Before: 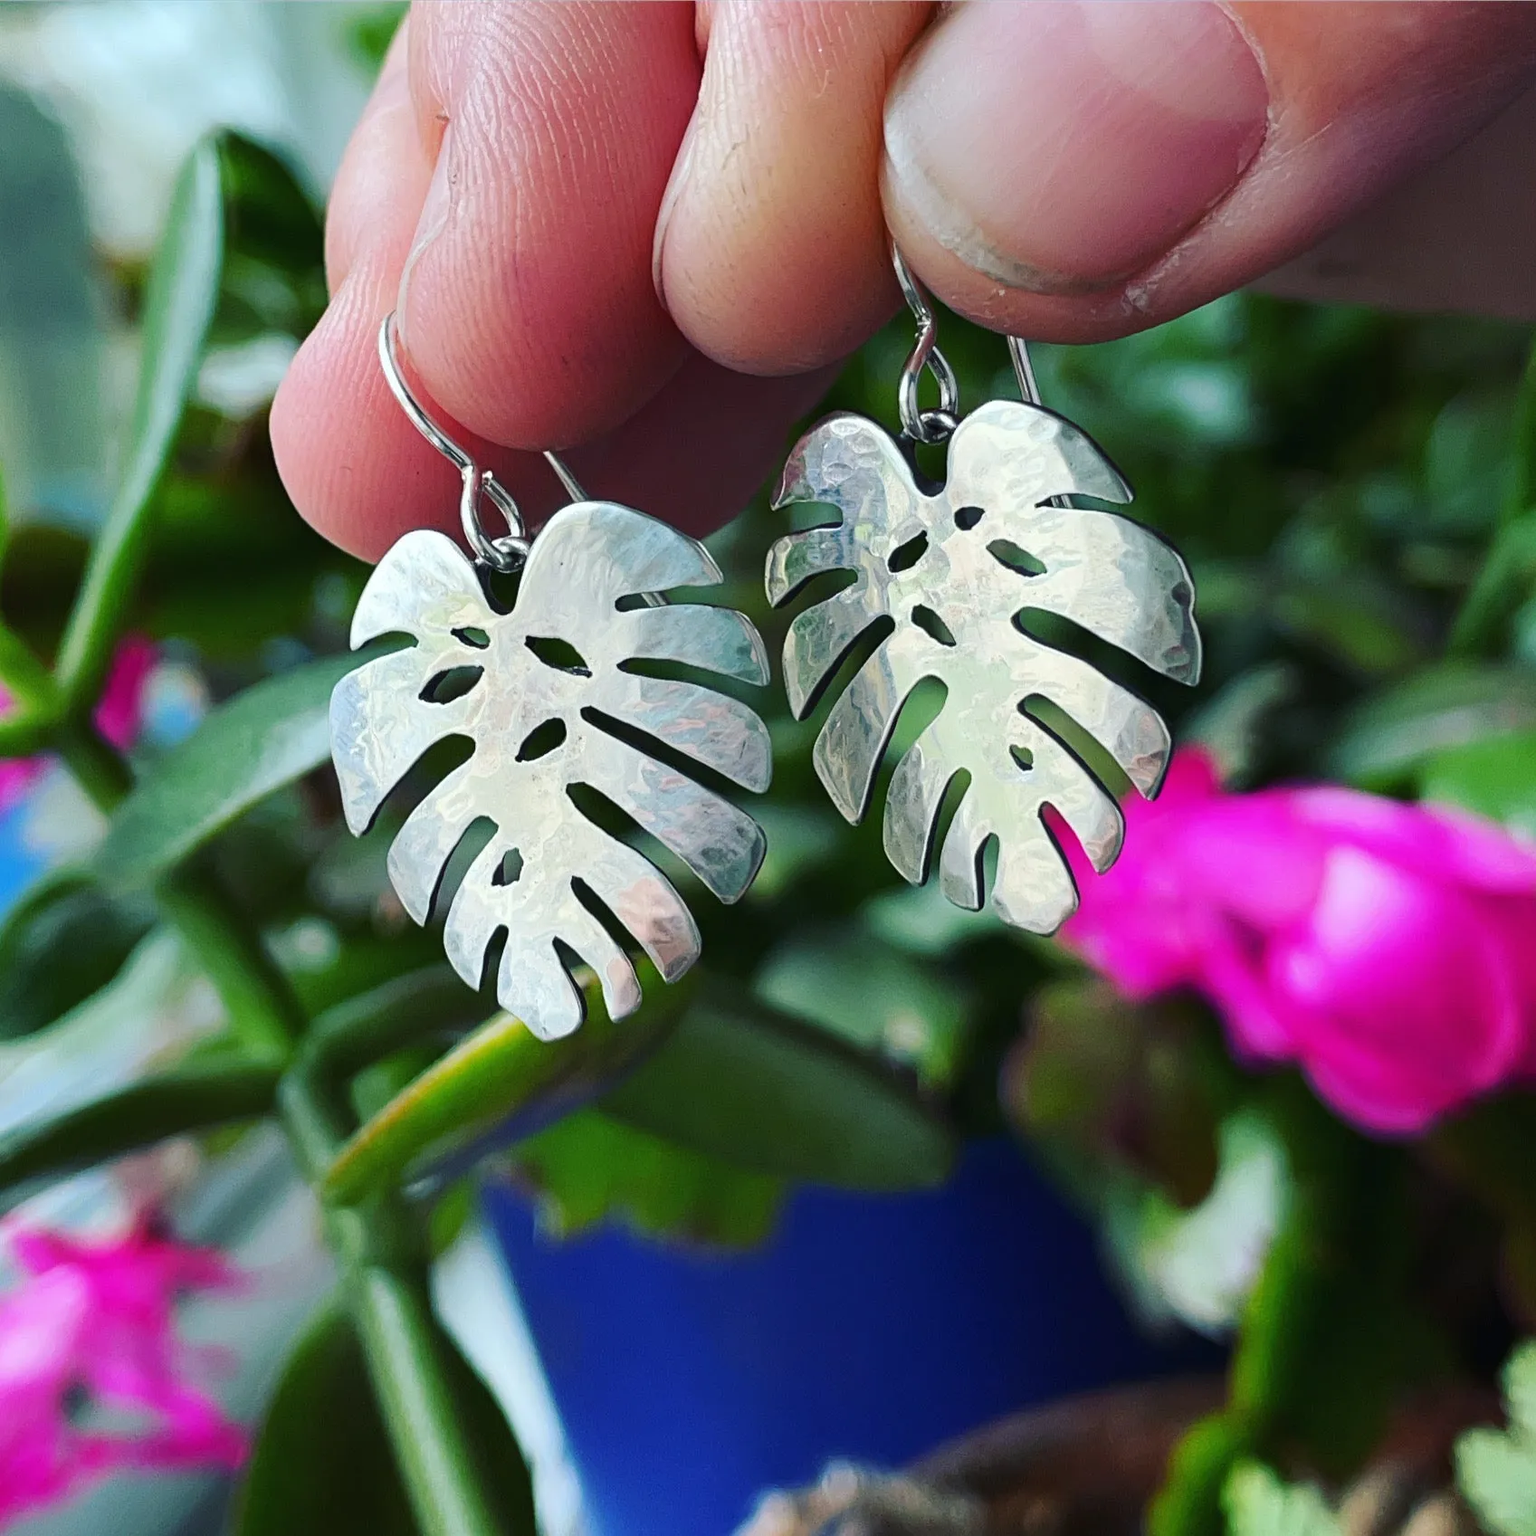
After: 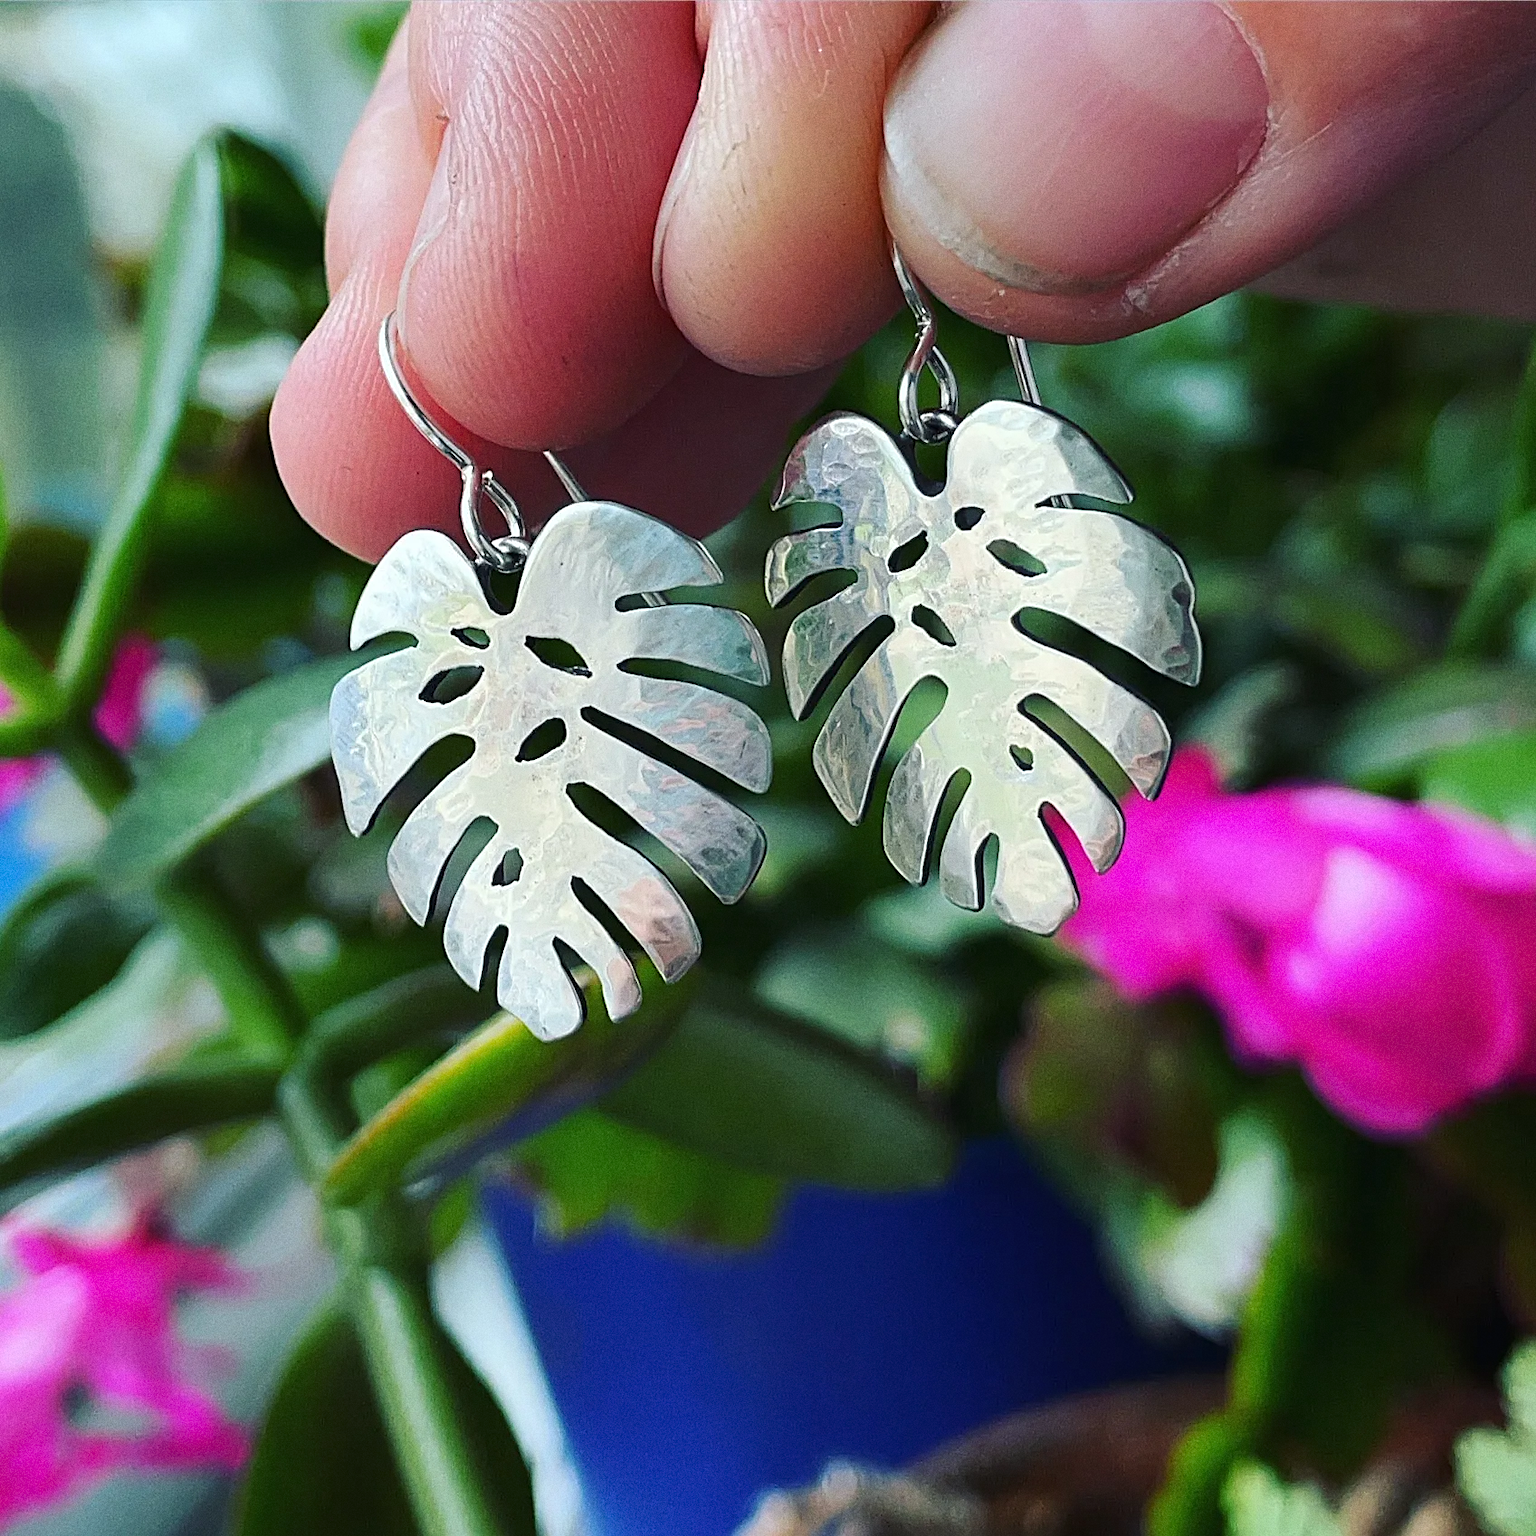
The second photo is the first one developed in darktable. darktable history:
grain: coarseness 0.09 ISO
shadows and highlights: radius 334.93, shadows 63.48, highlights 6.06, compress 87.7%, highlights color adjustment 39.73%, soften with gaussian
sharpen: on, module defaults
